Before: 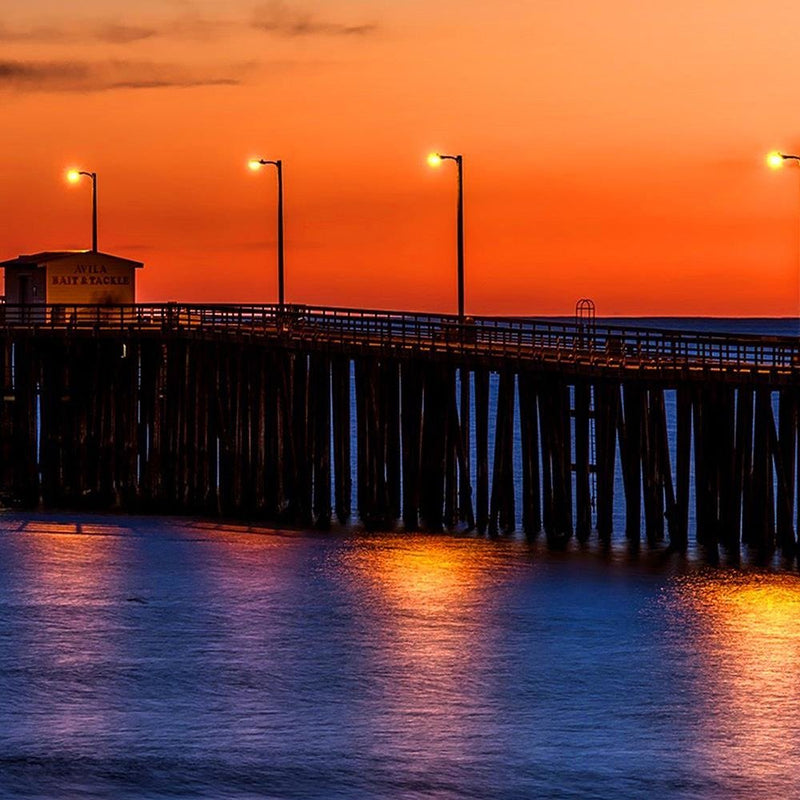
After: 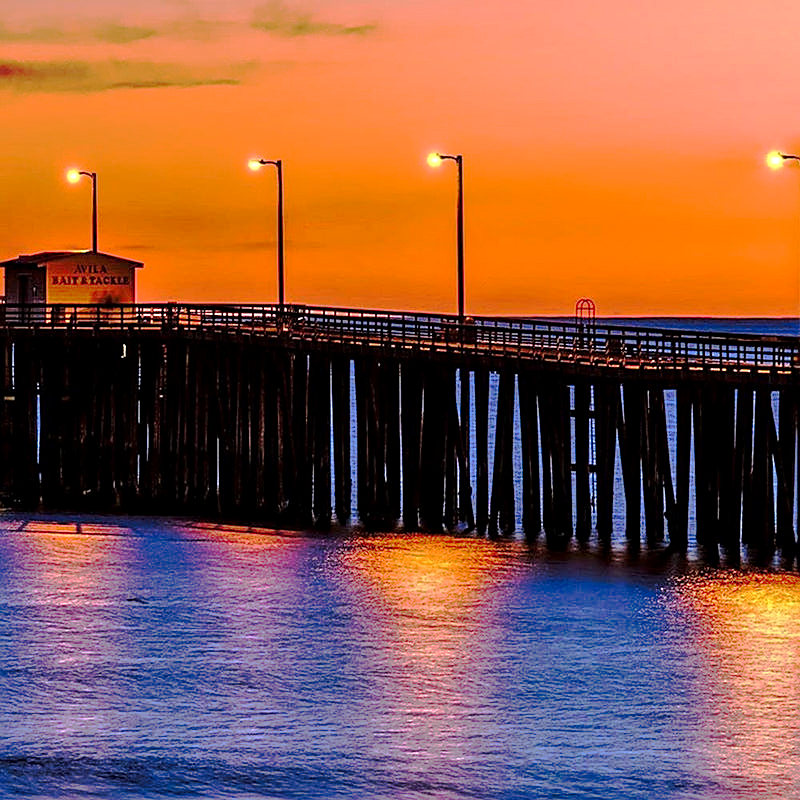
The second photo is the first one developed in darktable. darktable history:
tone equalizer: -7 EV 0.15 EV, -6 EV 0.6 EV, -5 EV 1.15 EV, -4 EV 1.33 EV, -3 EV 1.15 EV, -2 EV 0.6 EV, -1 EV 0.15 EV, mask exposure compensation -0.5 EV
white balance: emerald 1
local contrast: highlights 100%, shadows 100%, detail 120%, midtone range 0.2
color balance: contrast -0.5%
sharpen: on, module defaults
tone curve: curves: ch0 [(0, 0) (0.003, 0.005) (0.011, 0.012) (0.025, 0.026) (0.044, 0.046) (0.069, 0.071) (0.1, 0.098) (0.136, 0.135) (0.177, 0.178) (0.224, 0.217) (0.277, 0.274) (0.335, 0.335) (0.399, 0.442) (0.468, 0.543) (0.543, 0.6) (0.623, 0.628) (0.709, 0.679) (0.801, 0.782) (0.898, 0.904) (1, 1)], preserve colors none
